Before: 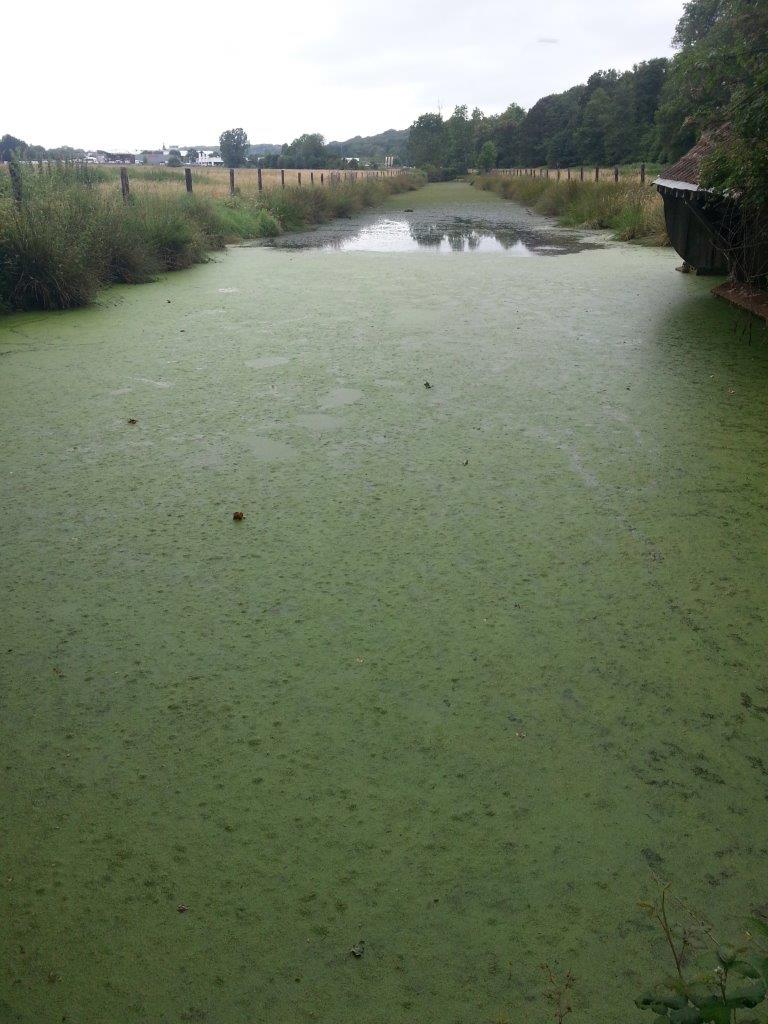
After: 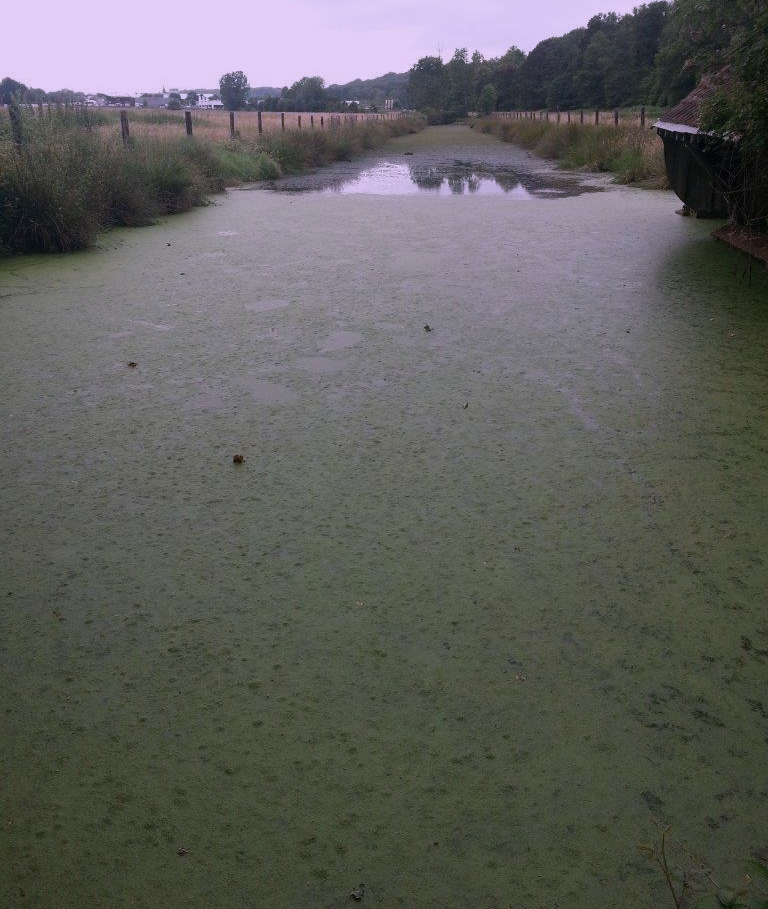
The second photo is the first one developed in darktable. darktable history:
color correction: highlights a* 15.46, highlights b* -20.56
exposure: exposure -0.582 EV, compensate highlight preservation false
crop and rotate: top 5.609%, bottom 5.609%
